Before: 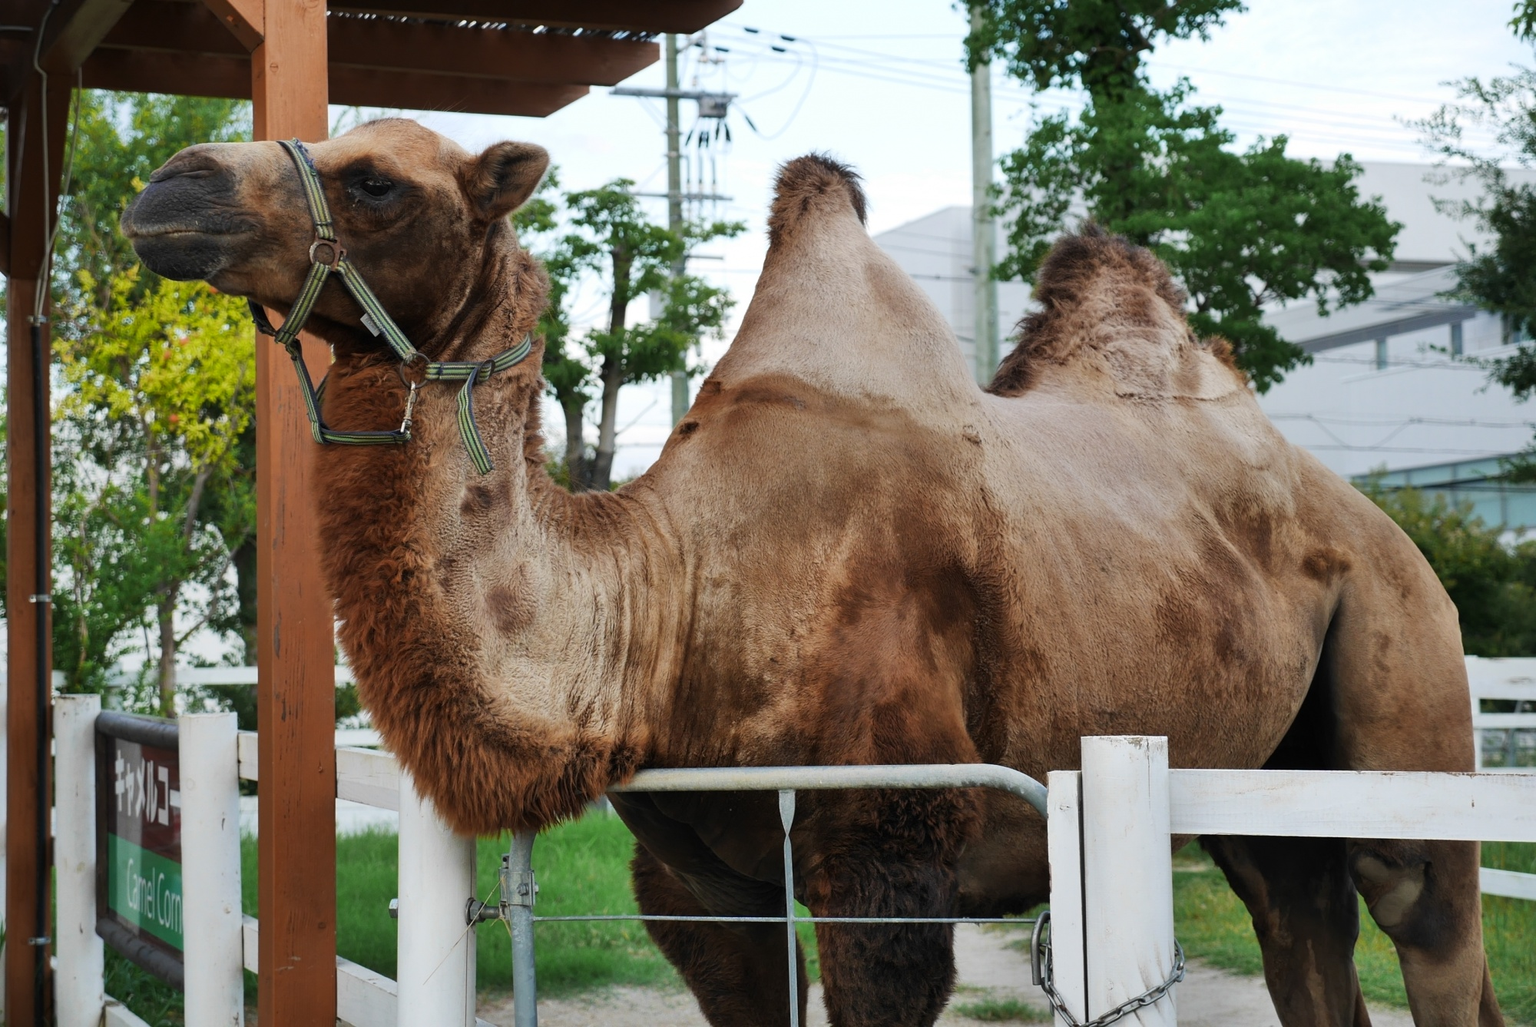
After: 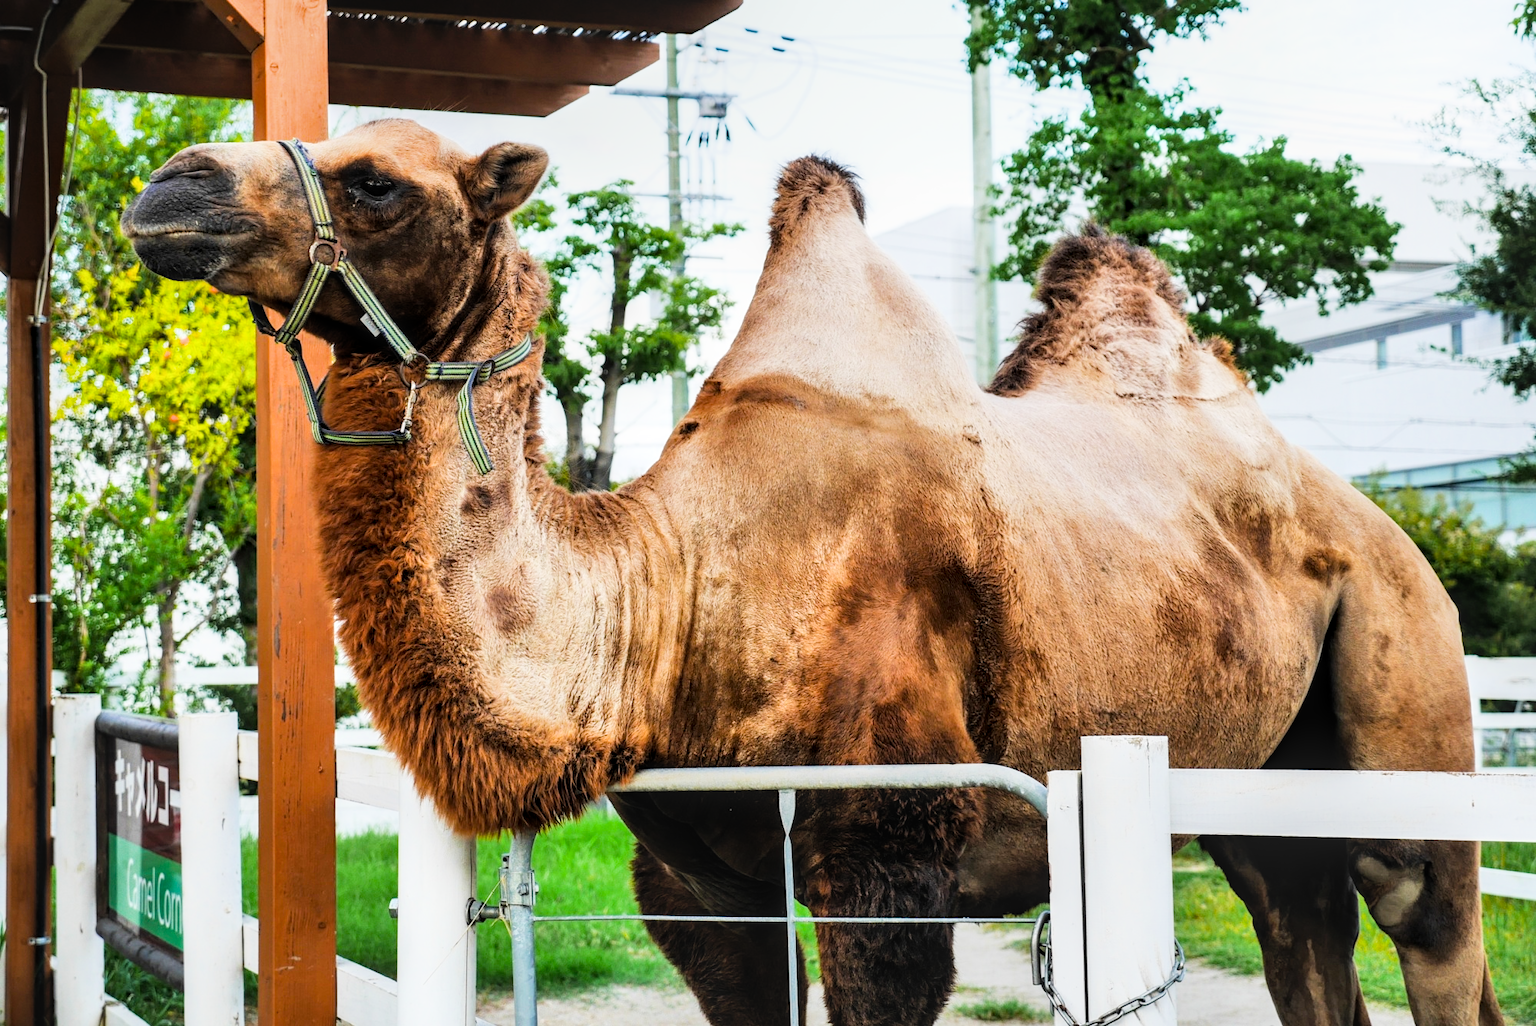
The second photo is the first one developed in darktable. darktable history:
local contrast: on, module defaults
color balance rgb: perceptual saturation grading › global saturation 30%, global vibrance 10%
exposure: black level correction 0, exposure 1.2 EV, compensate exposure bias true, compensate highlight preservation false
filmic rgb: black relative exposure -5 EV, hardness 2.88, contrast 1.4, highlights saturation mix -30%, contrast in shadows safe
